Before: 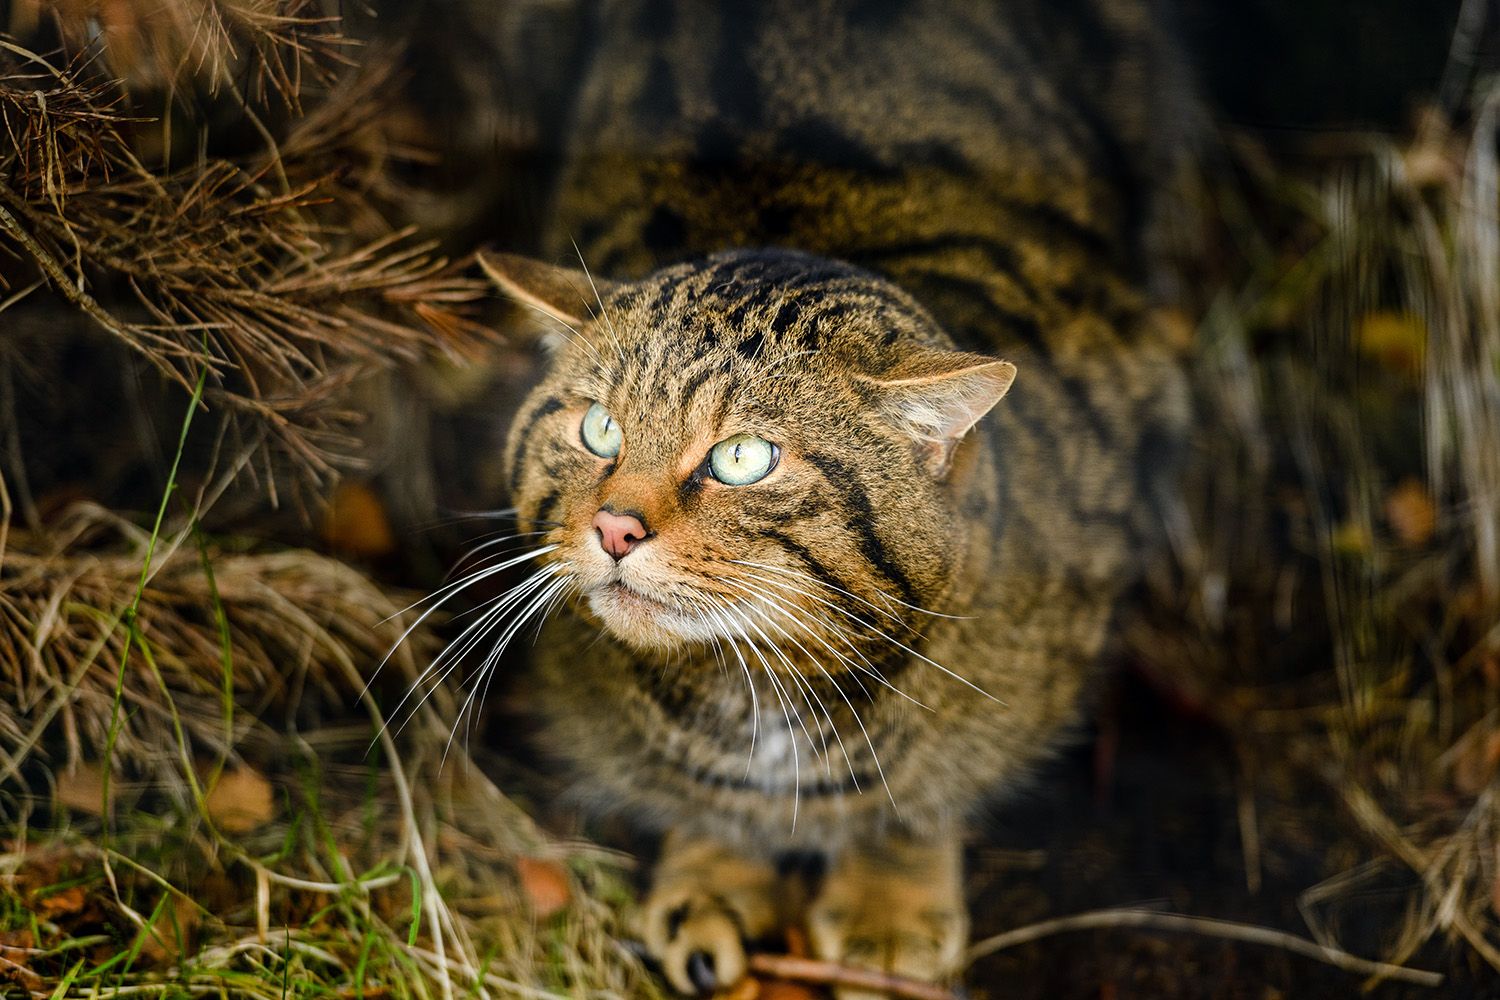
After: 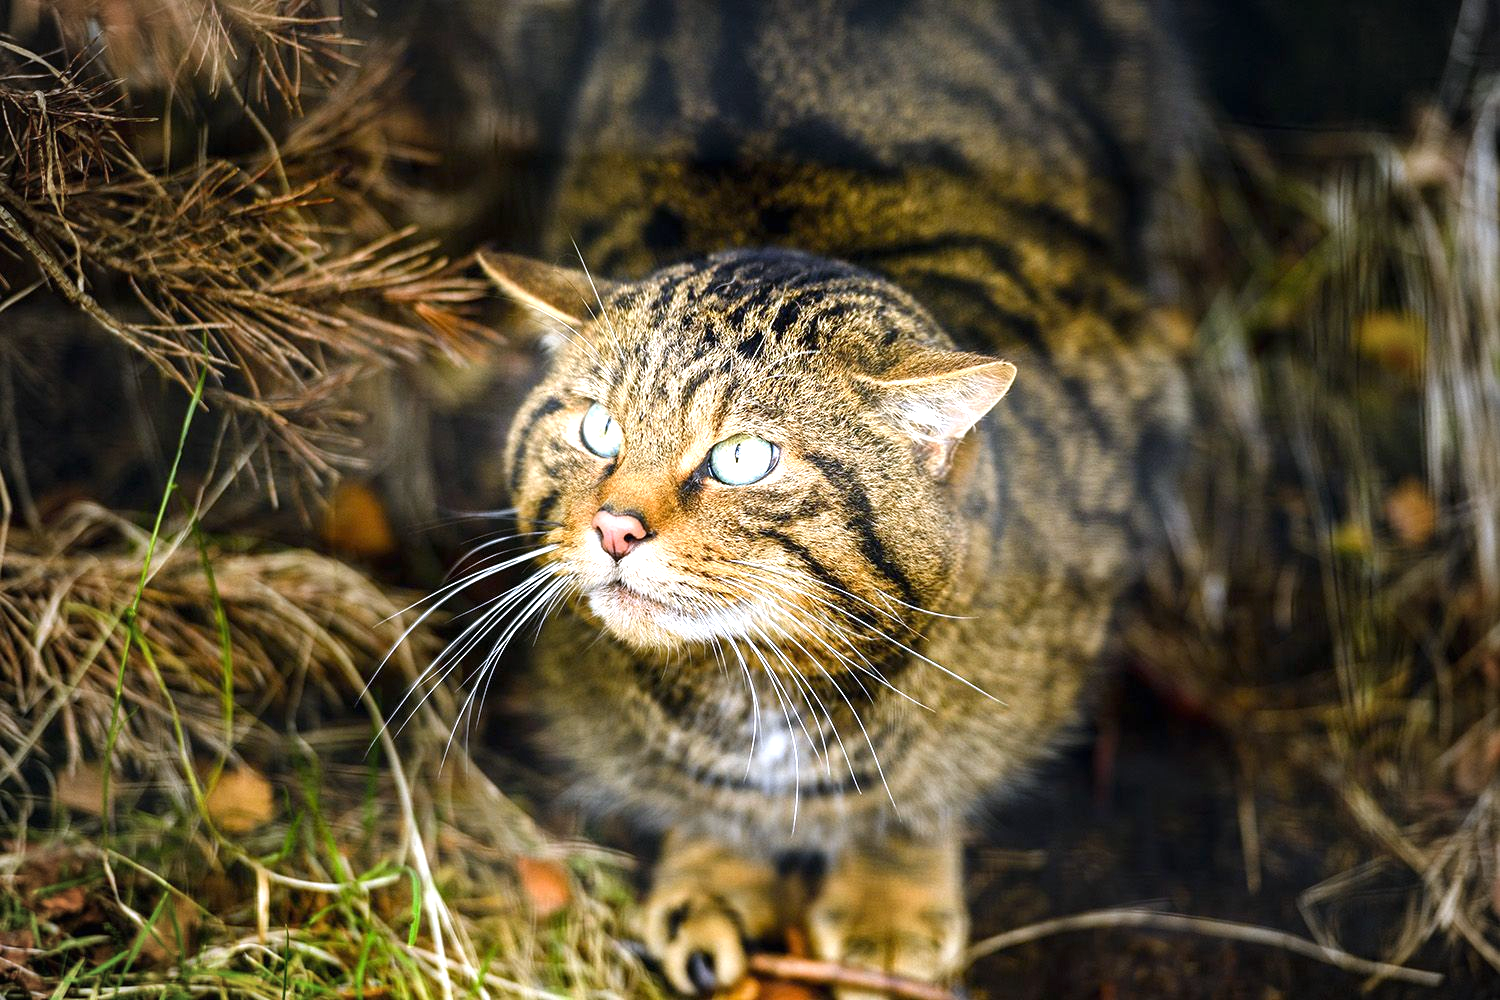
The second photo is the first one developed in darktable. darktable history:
vignetting: fall-off radius 60.92%
white balance: red 0.967, blue 1.119, emerald 0.756
exposure: black level correction 0, exposure 1 EV, compensate exposure bias true, compensate highlight preservation false
